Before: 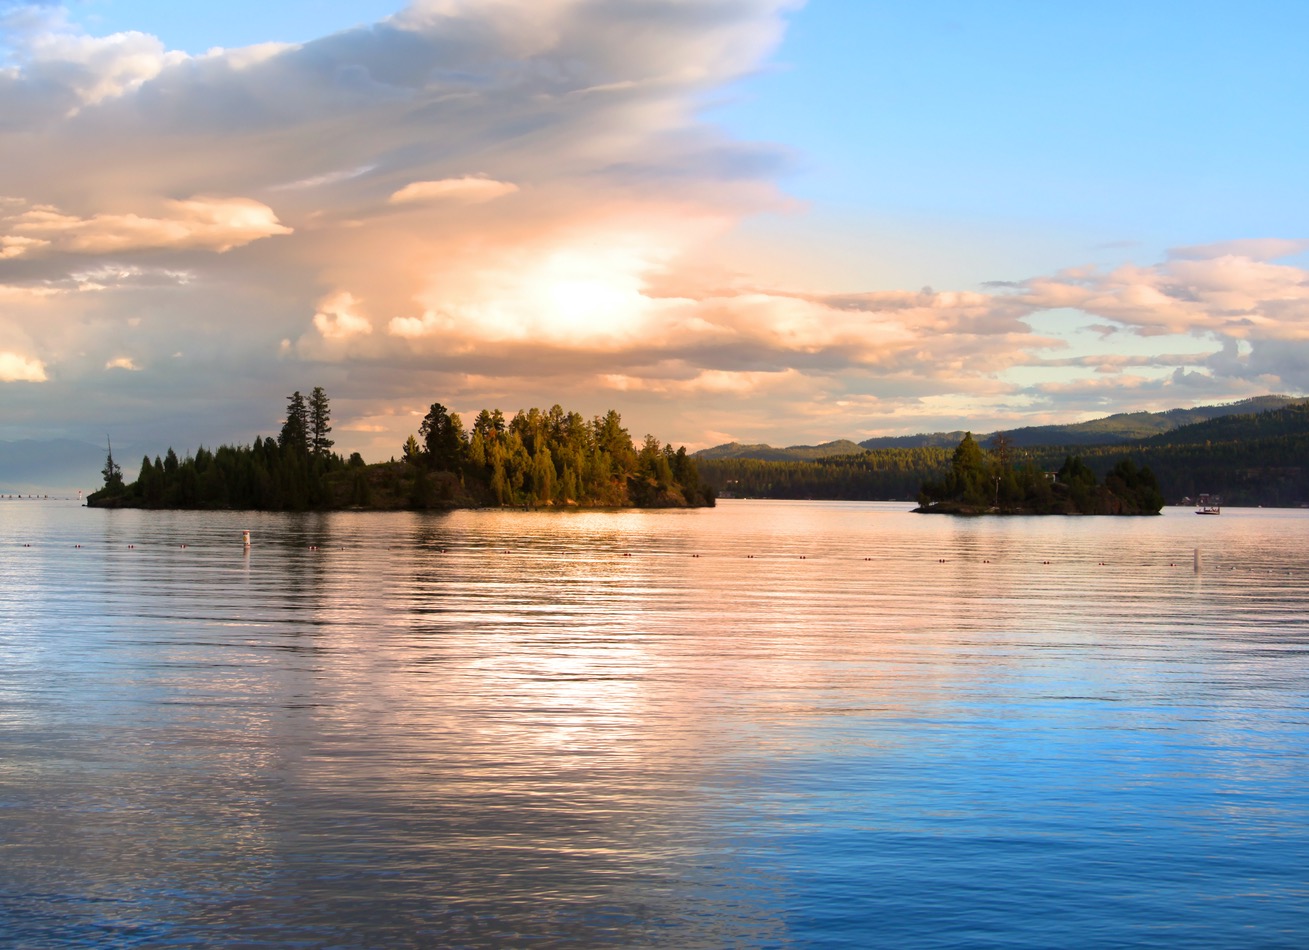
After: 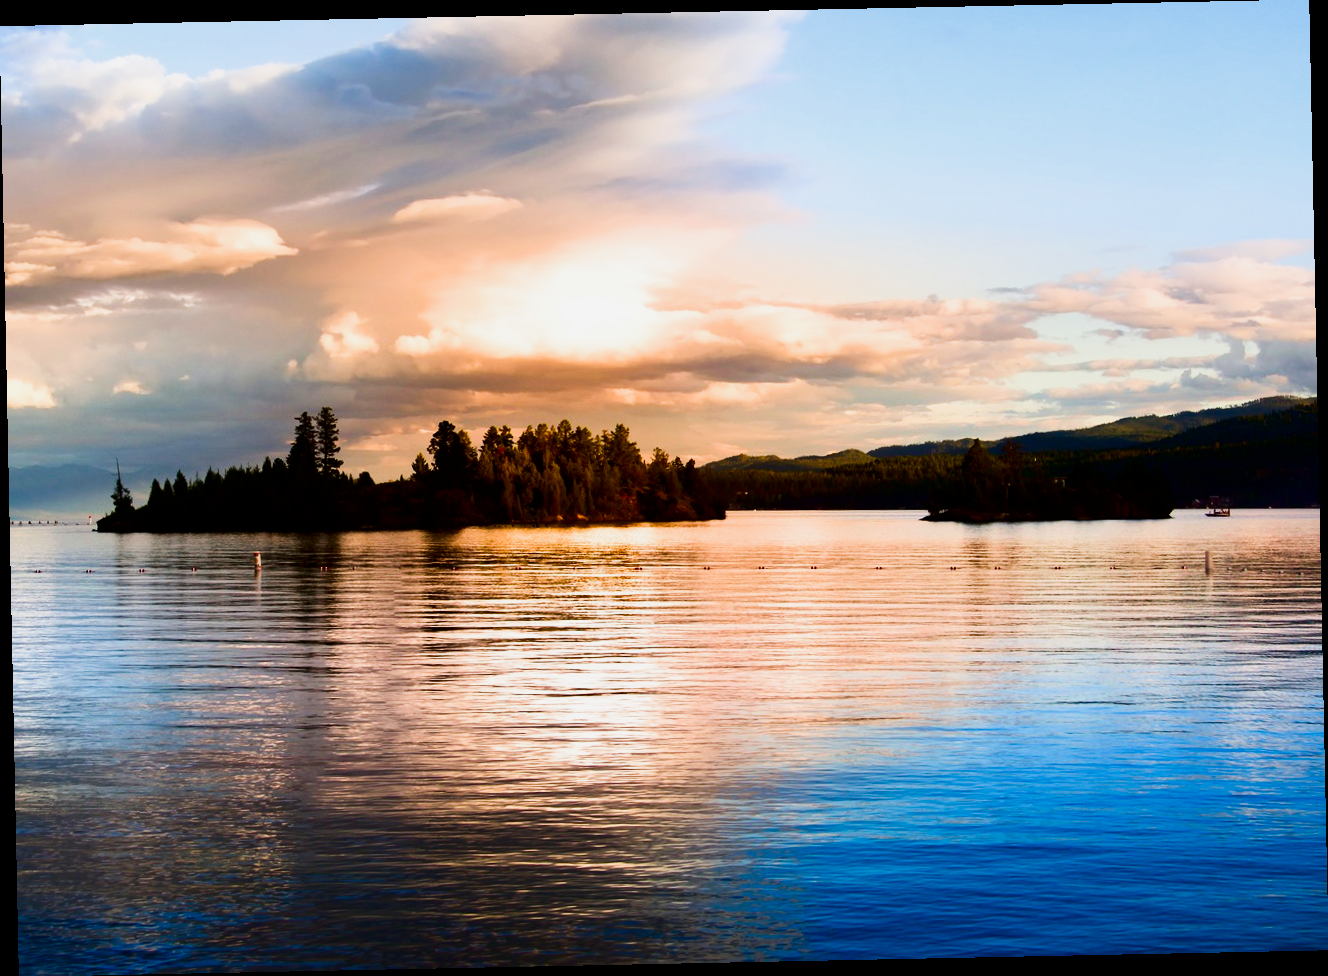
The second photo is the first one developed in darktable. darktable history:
exposure: exposure -0.021 EV, compensate highlight preservation false
contrast brightness saturation: contrast 0.13, brightness -0.24, saturation 0.14
sigmoid: contrast 1.86, skew 0.35
rotate and perspective: rotation -1.17°, automatic cropping off
